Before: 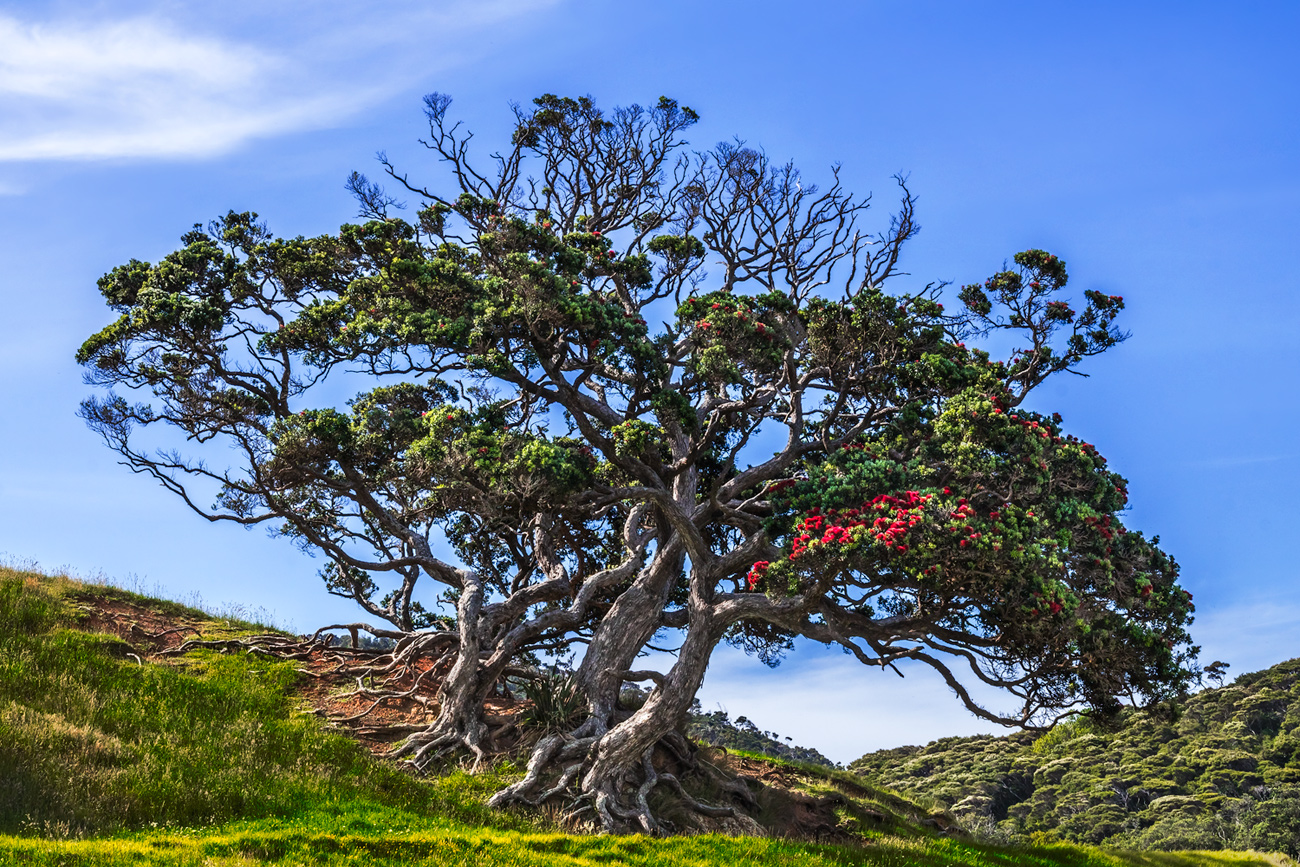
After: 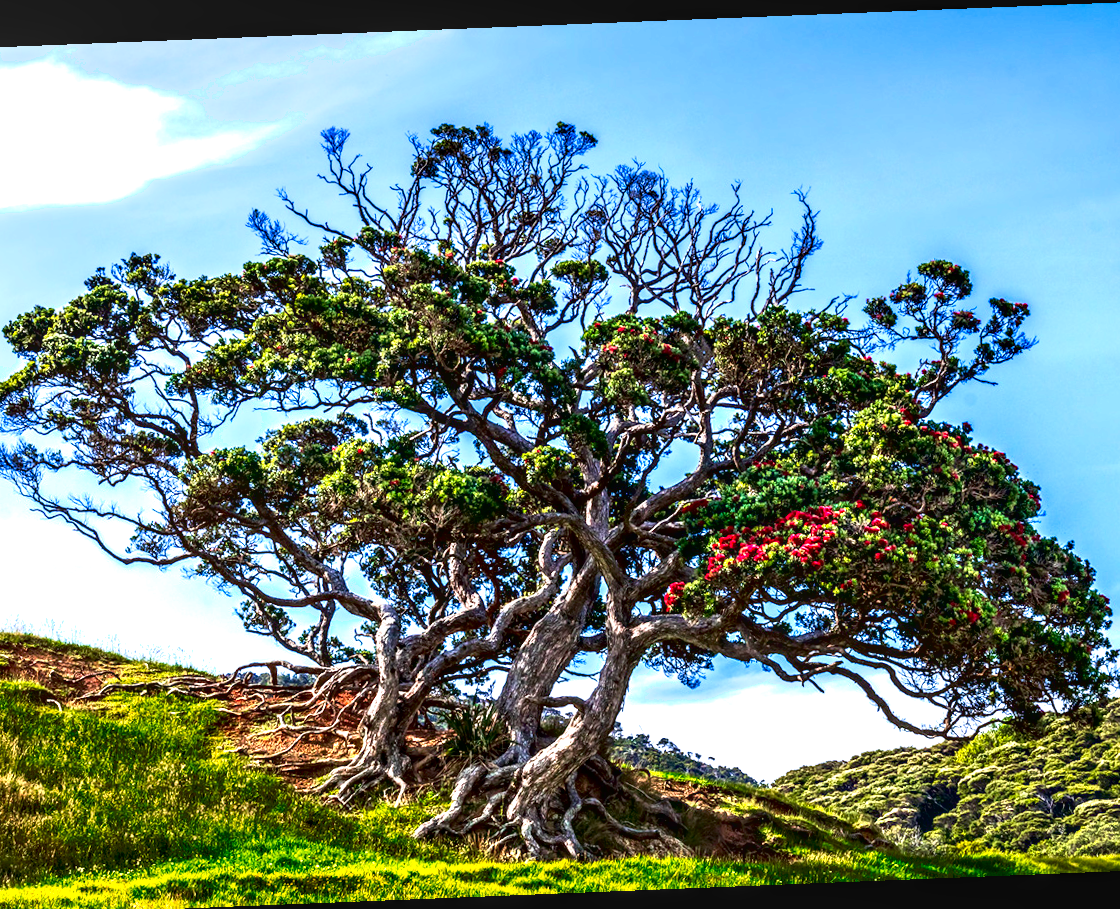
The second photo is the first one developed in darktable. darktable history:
contrast brightness saturation: contrast 0.12, brightness -0.12, saturation 0.2
crop: left 8.026%, right 7.374%
shadows and highlights: shadows 0, highlights 40
exposure: black level correction 0.01, exposure 1 EV, compensate highlight preservation false
rotate and perspective: rotation -2.29°, automatic cropping off
velvia: on, module defaults
local contrast: detail 130%
